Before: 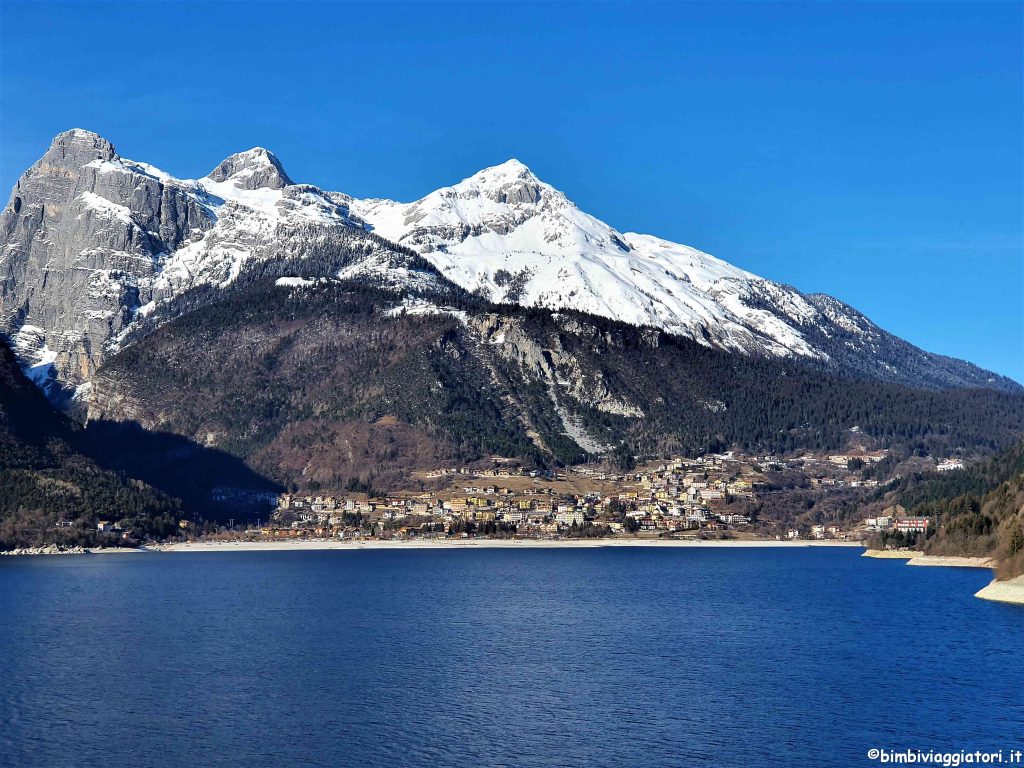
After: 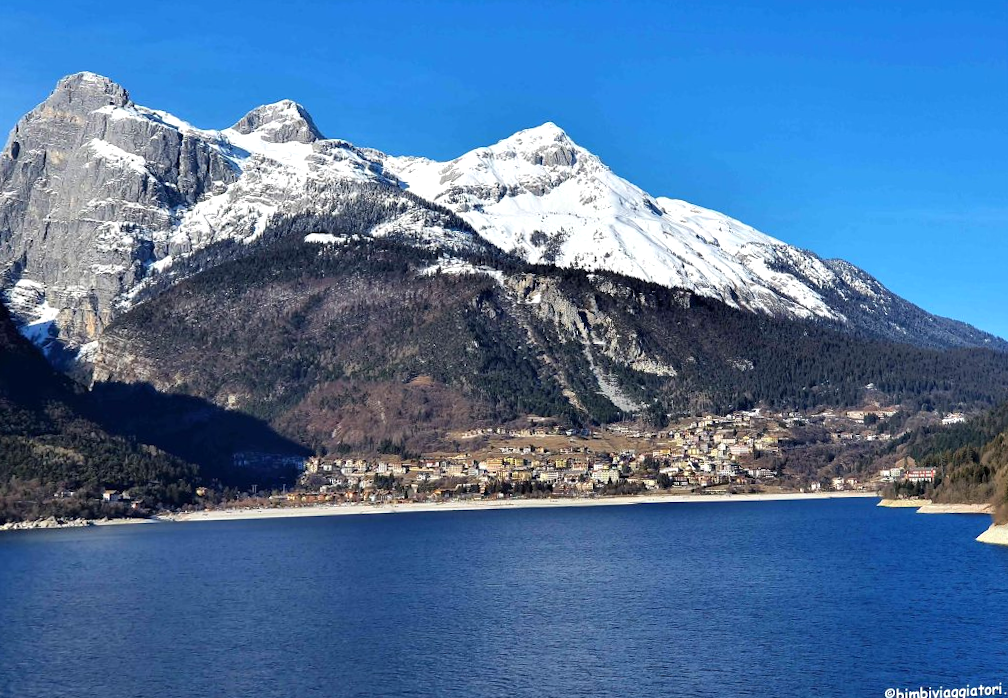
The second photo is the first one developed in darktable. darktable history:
rotate and perspective: rotation -0.013°, lens shift (vertical) -0.027, lens shift (horizontal) 0.178, crop left 0.016, crop right 0.989, crop top 0.082, crop bottom 0.918
exposure: exposure 0.2 EV, compensate highlight preservation false
white balance: emerald 1
